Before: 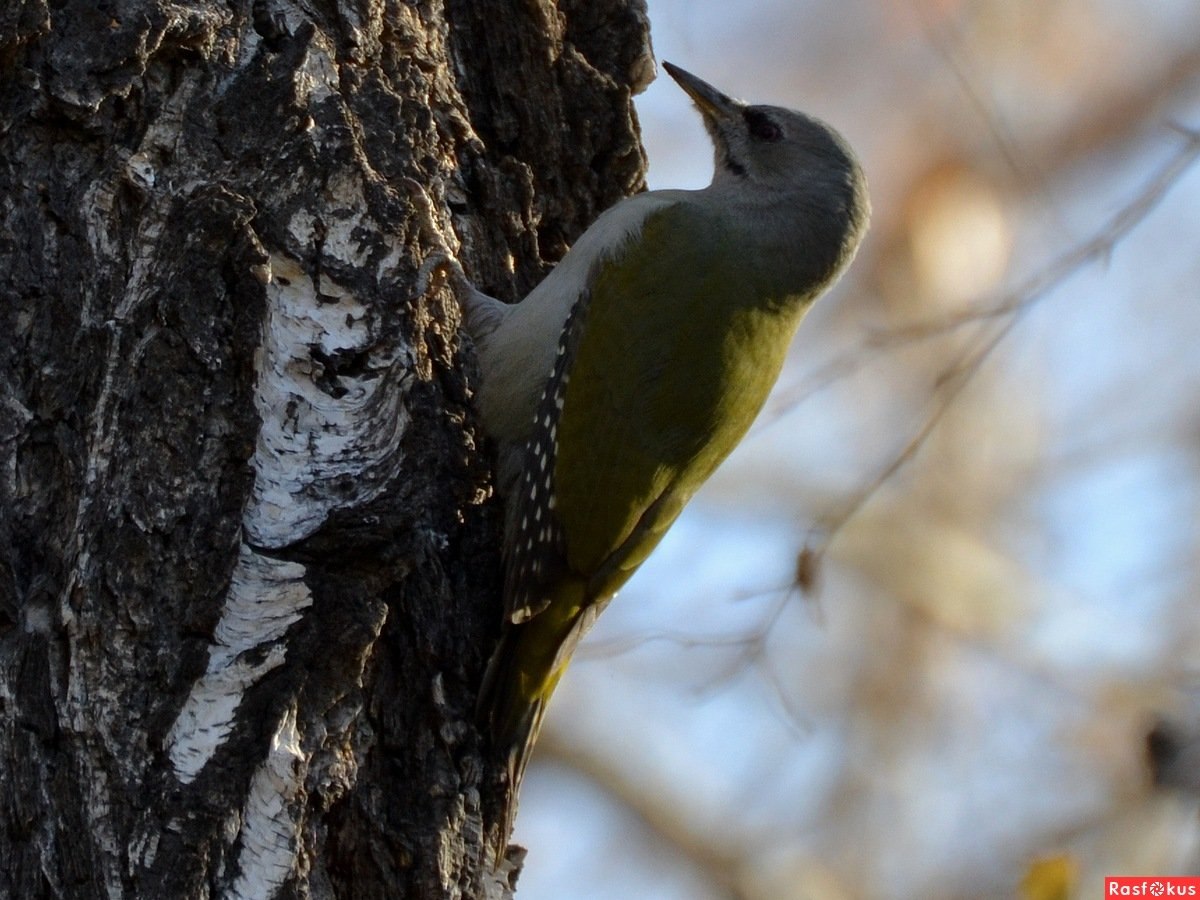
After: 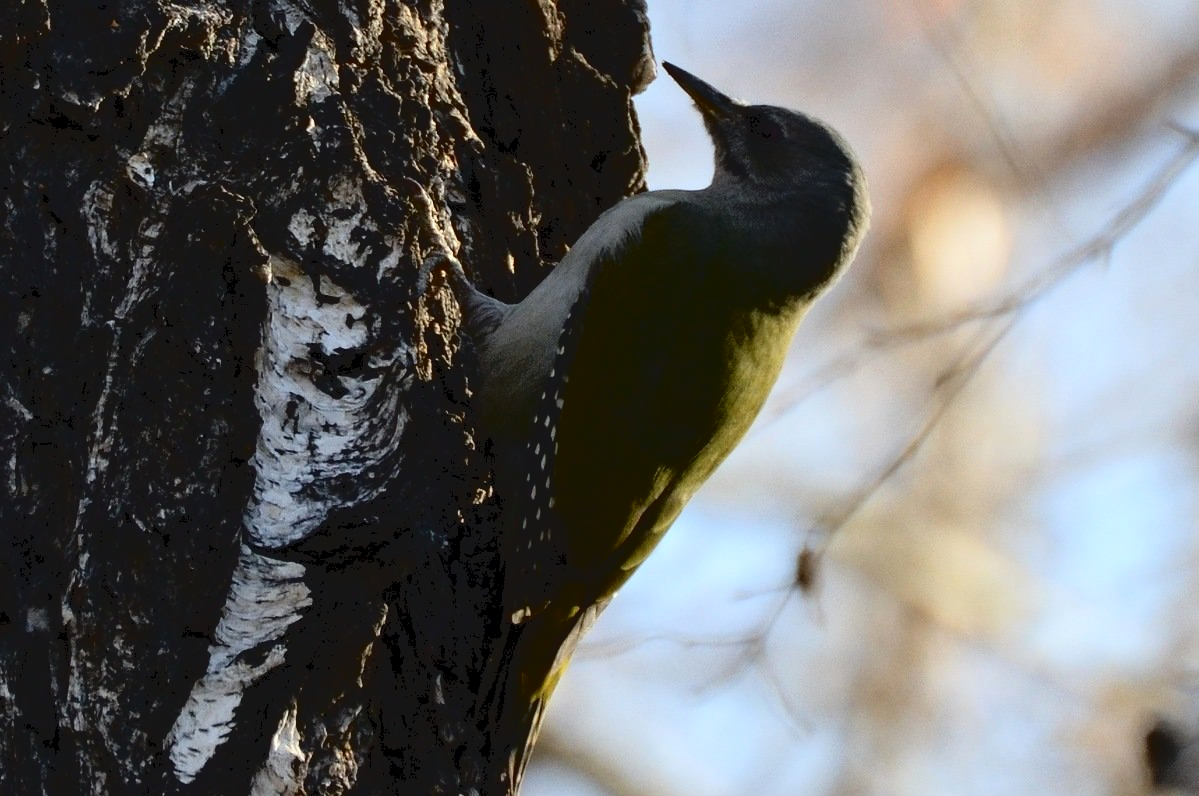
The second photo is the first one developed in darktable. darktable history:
exposure: black level correction 0.001, compensate highlight preservation false
crop and rotate: top 0%, bottom 11.474%
tone curve: curves: ch0 [(0, 0) (0.003, 0.068) (0.011, 0.068) (0.025, 0.068) (0.044, 0.068) (0.069, 0.072) (0.1, 0.072) (0.136, 0.077) (0.177, 0.095) (0.224, 0.126) (0.277, 0.2) (0.335, 0.3) (0.399, 0.407) (0.468, 0.52) (0.543, 0.624) (0.623, 0.721) (0.709, 0.811) (0.801, 0.88) (0.898, 0.942) (1, 1)], color space Lab, independent channels, preserve colors none
